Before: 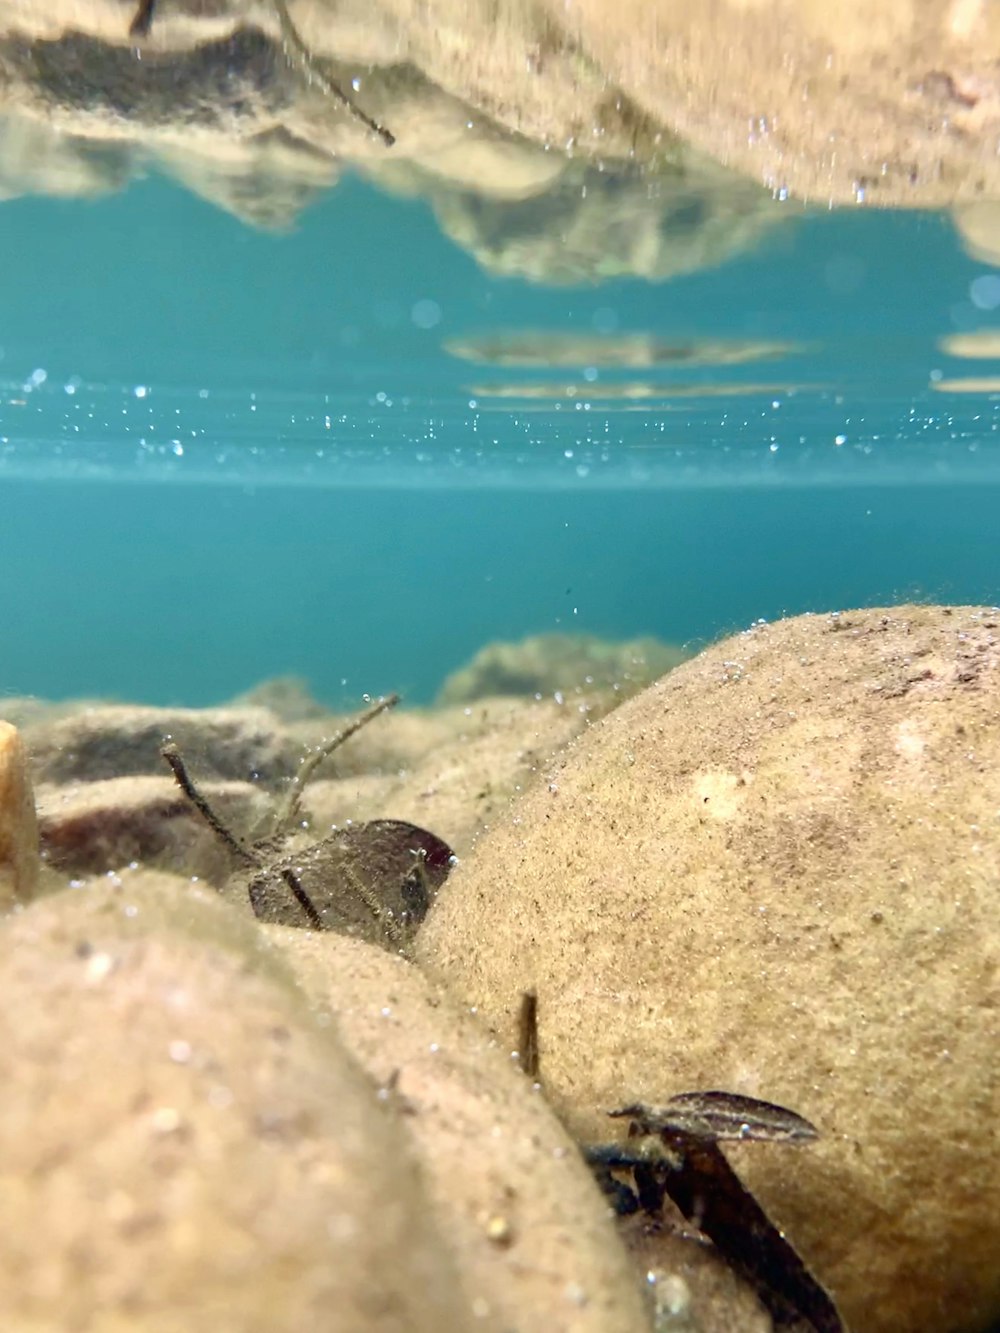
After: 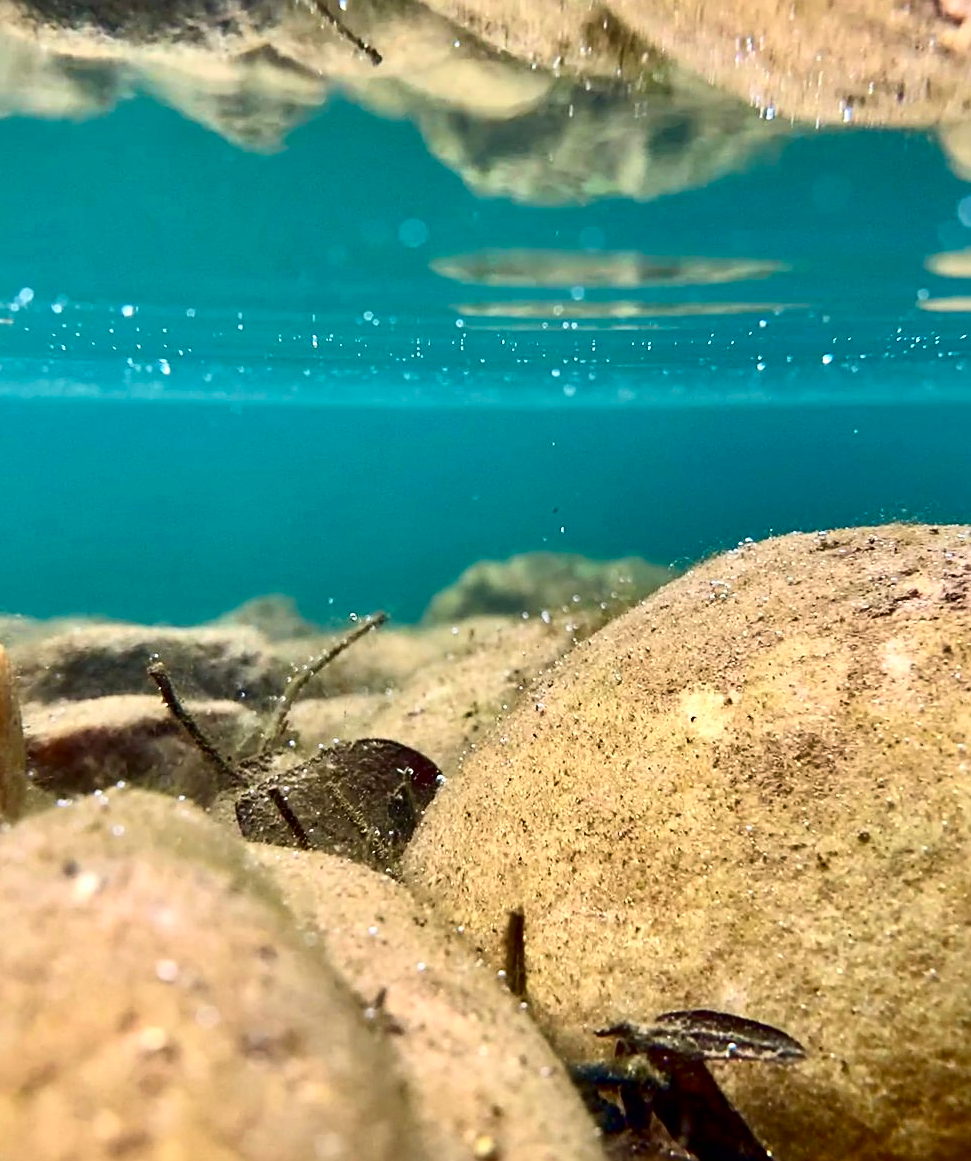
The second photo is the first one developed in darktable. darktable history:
contrast brightness saturation: contrast 0.201, brightness -0.115, saturation 0.105
tone curve: curves: ch0 [(0, 0) (0.253, 0.237) (1, 1)]; ch1 [(0, 0) (0.401, 0.42) (0.442, 0.47) (0.491, 0.495) (0.511, 0.523) (0.557, 0.565) (0.66, 0.683) (1, 1)]; ch2 [(0, 0) (0.394, 0.413) (0.5, 0.5) (0.578, 0.568) (1, 1)], color space Lab, linked channels, preserve colors none
sharpen: on, module defaults
crop: left 1.34%, top 6.091%, right 1.493%, bottom 6.749%
shadows and highlights: low approximation 0.01, soften with gaussian
